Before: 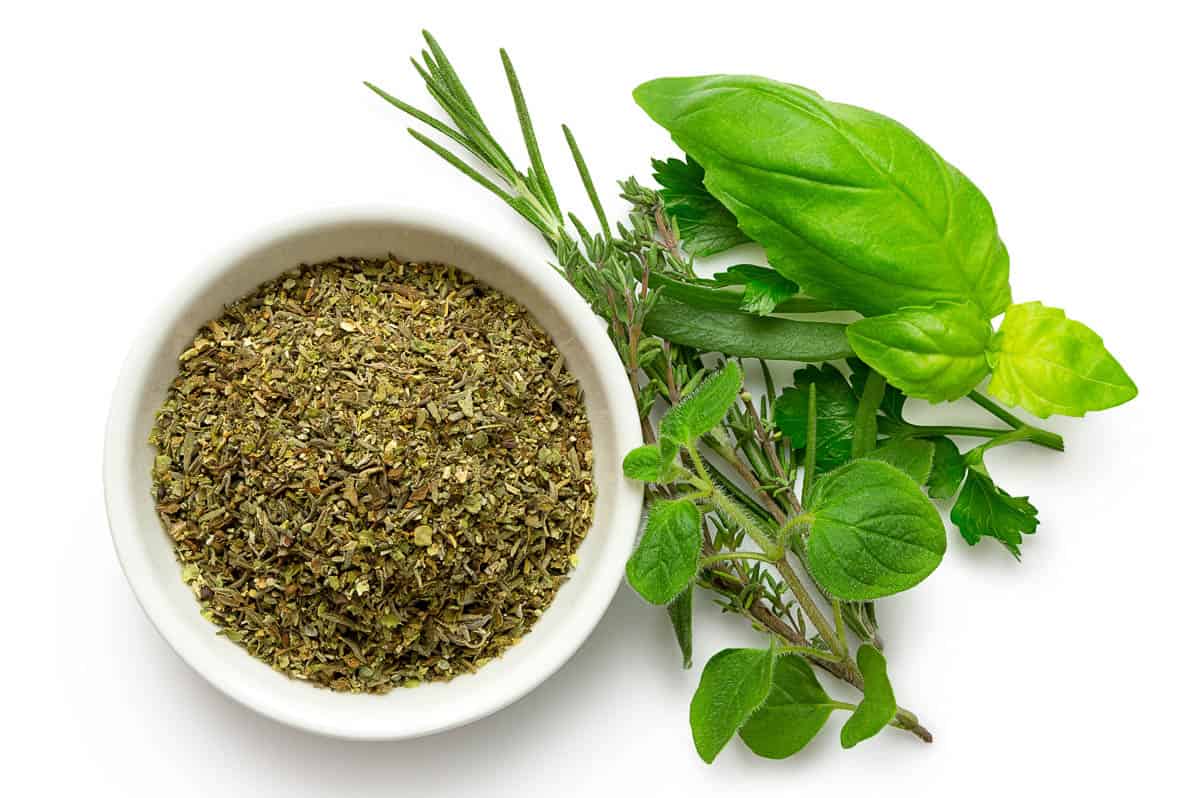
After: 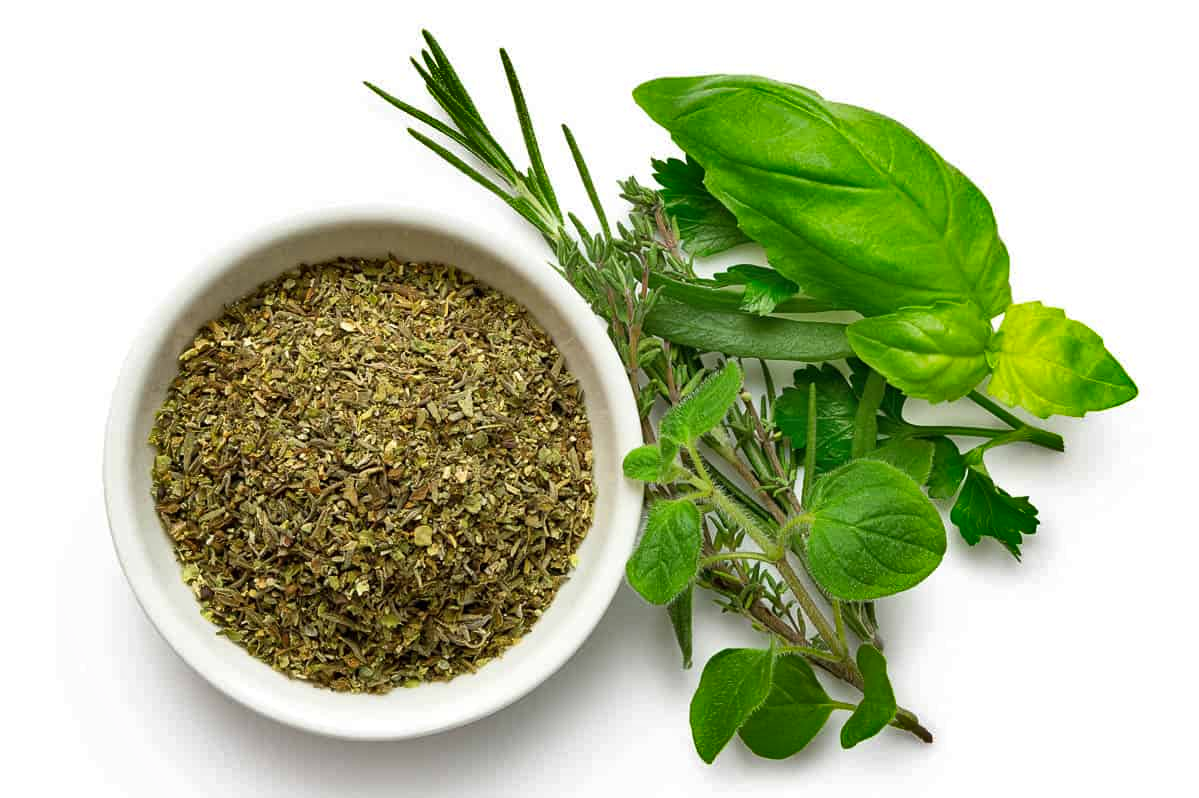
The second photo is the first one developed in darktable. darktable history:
shadows and highlights: shadows 60.07, soften with gaussian
